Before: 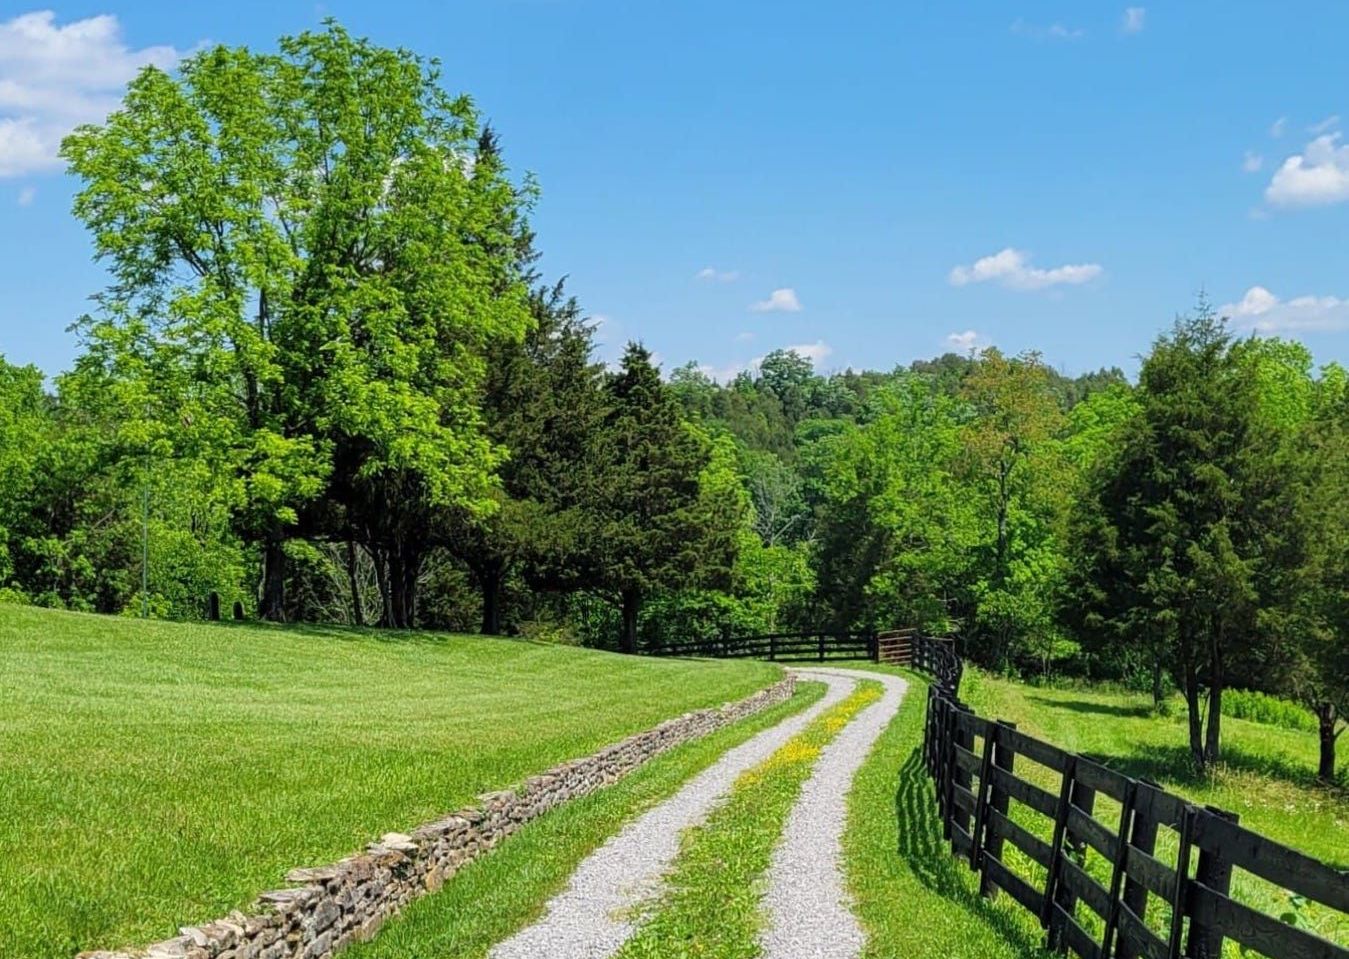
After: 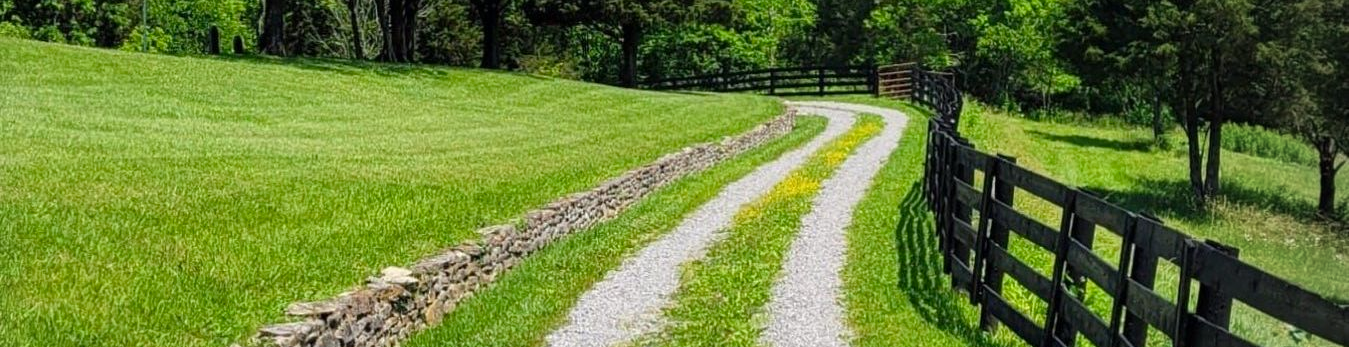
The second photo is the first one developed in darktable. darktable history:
crop and rotate: top 59.062%, bottom 4.66%
color balance rgb: perceptual saturation grading › global saturation 2.137%, perceptual saturation grading › highlights -1.034%, perceptual saturation grading › mid-tones 4.34%, perceptual saturation grading › shadows 8.563%
vignetting: brightness -0.285, center (-0.147, 0.016), unbound false
